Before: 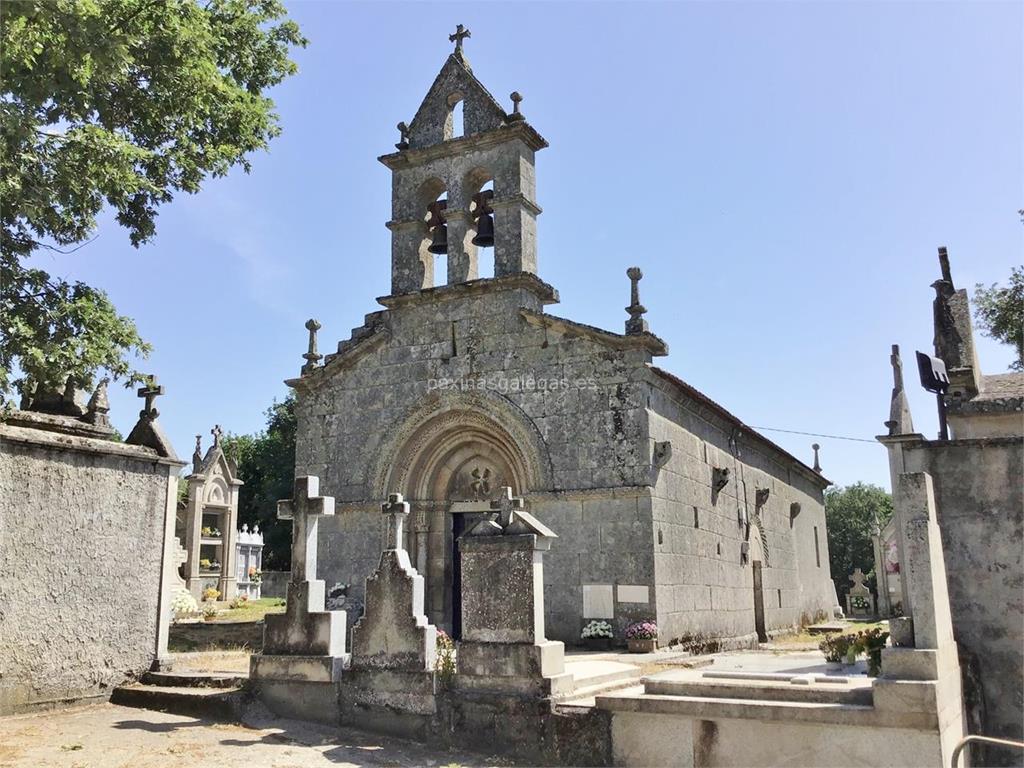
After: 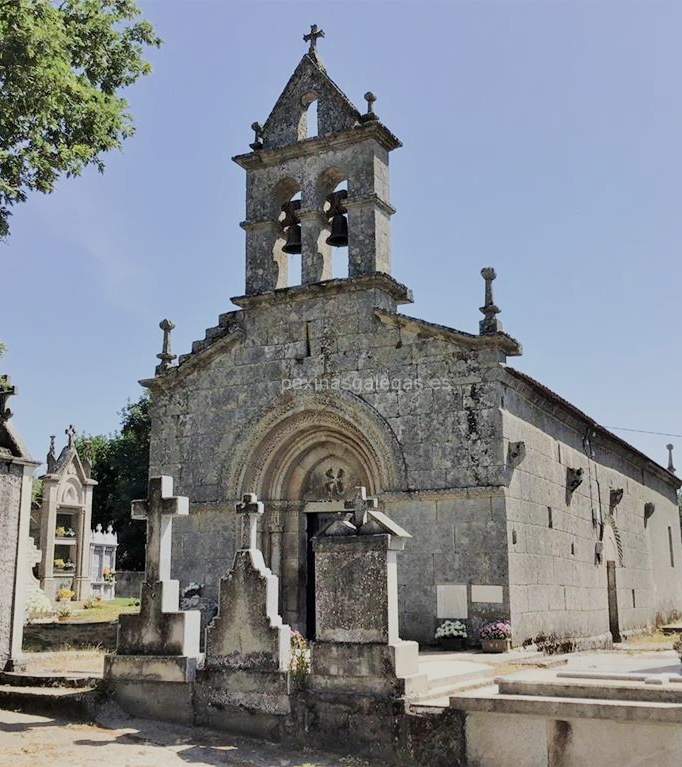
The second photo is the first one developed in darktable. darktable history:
filmic rgb: black relative exposure -7.65 EV, white relative exposure 4.56 EV, hardness 3.61, contrast 1.05
crop and rotate: left 14.292%, right 19.041%
